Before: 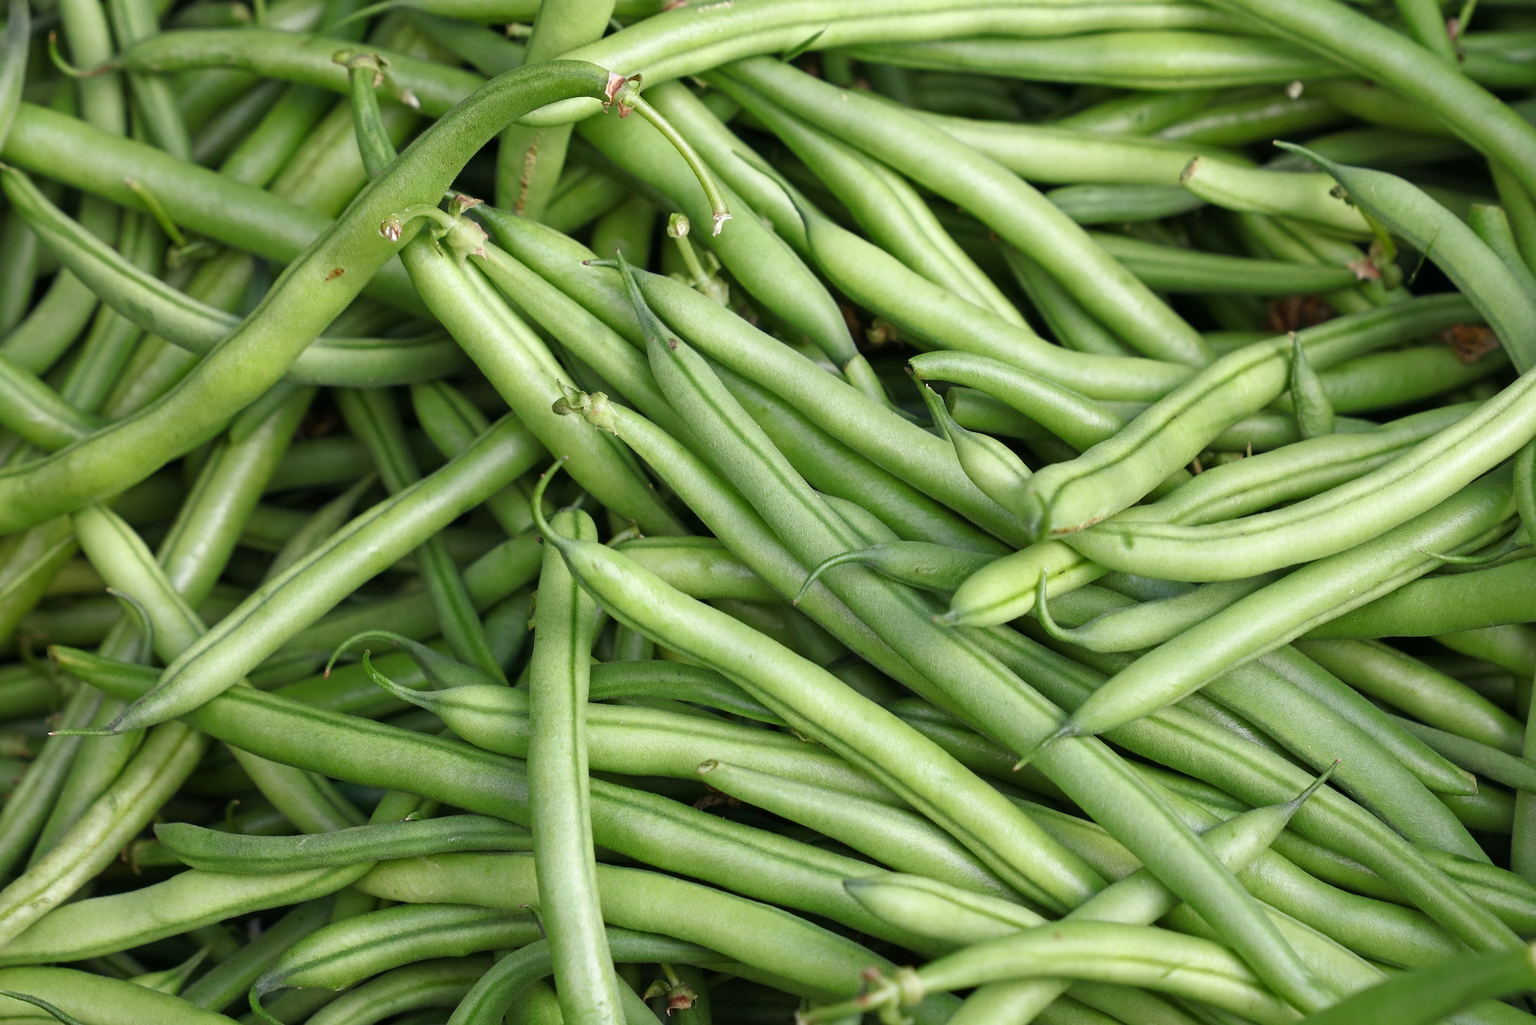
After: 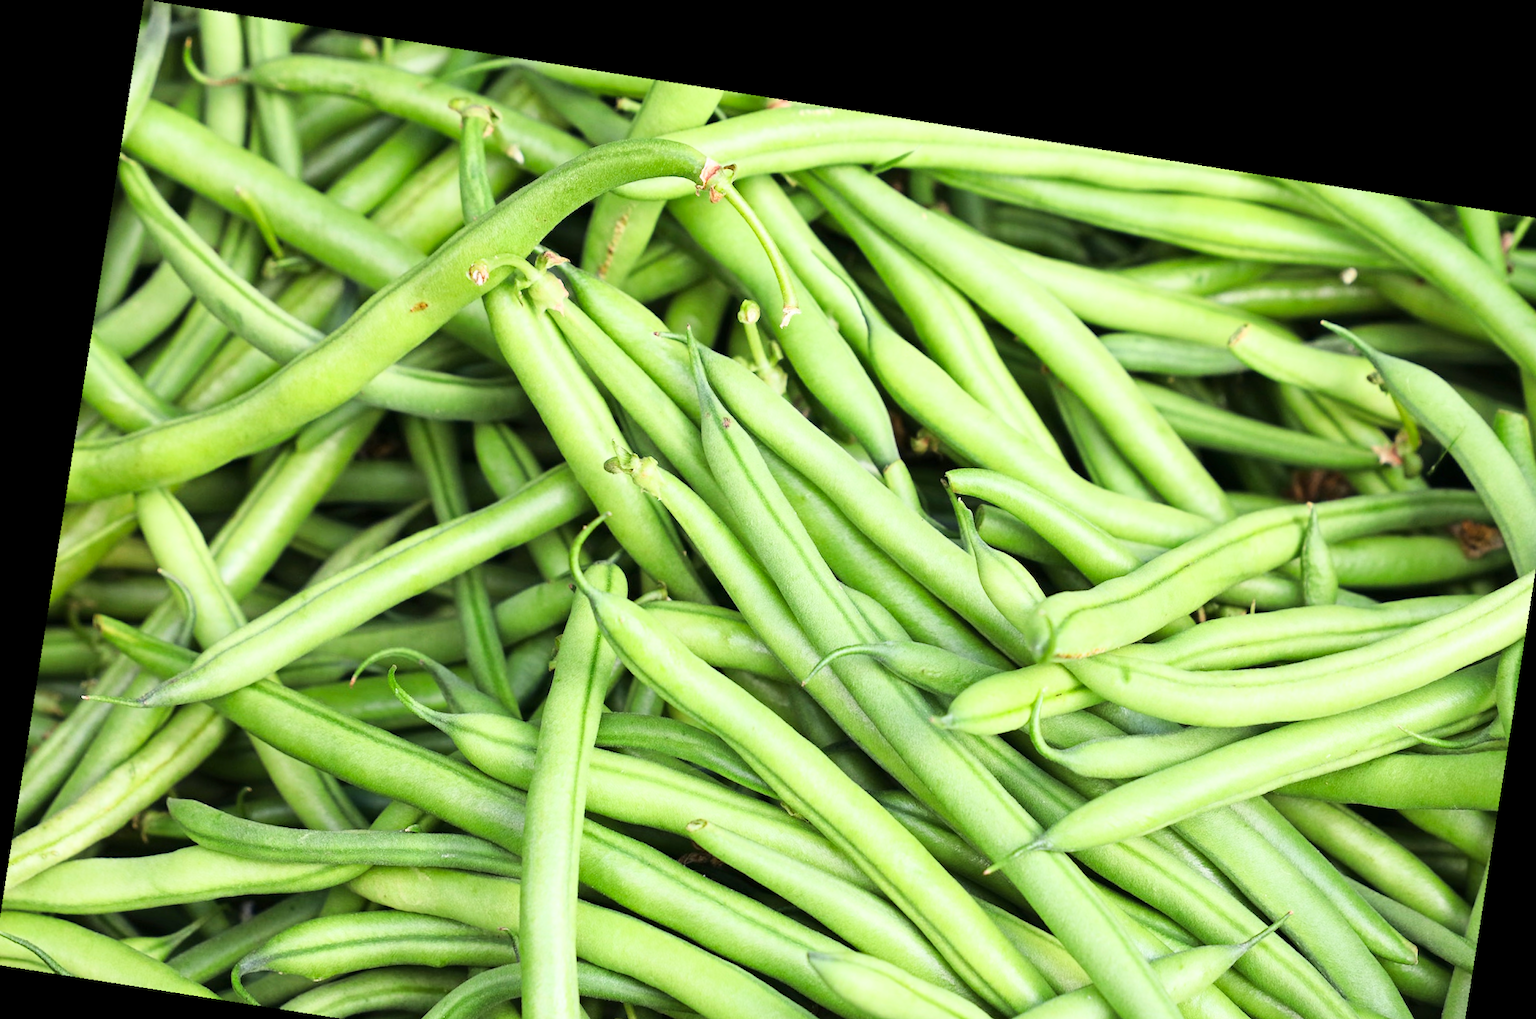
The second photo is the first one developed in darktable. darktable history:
base curve: curves: ch0 [(0, 0) (0.018, 0.026) (0.143, 0.37) (0.33, 0.731) (0.458, 0.853) (0.735, 0.965) (0.905, 0.986) (1, 1)]
vibrance: on, module defaults
rotate and perspective: rotation 9.12°, automatic cropping off
crop and rotate: angle 0.2°, left 0.275%, right 3.127%, bottom 14.18%
